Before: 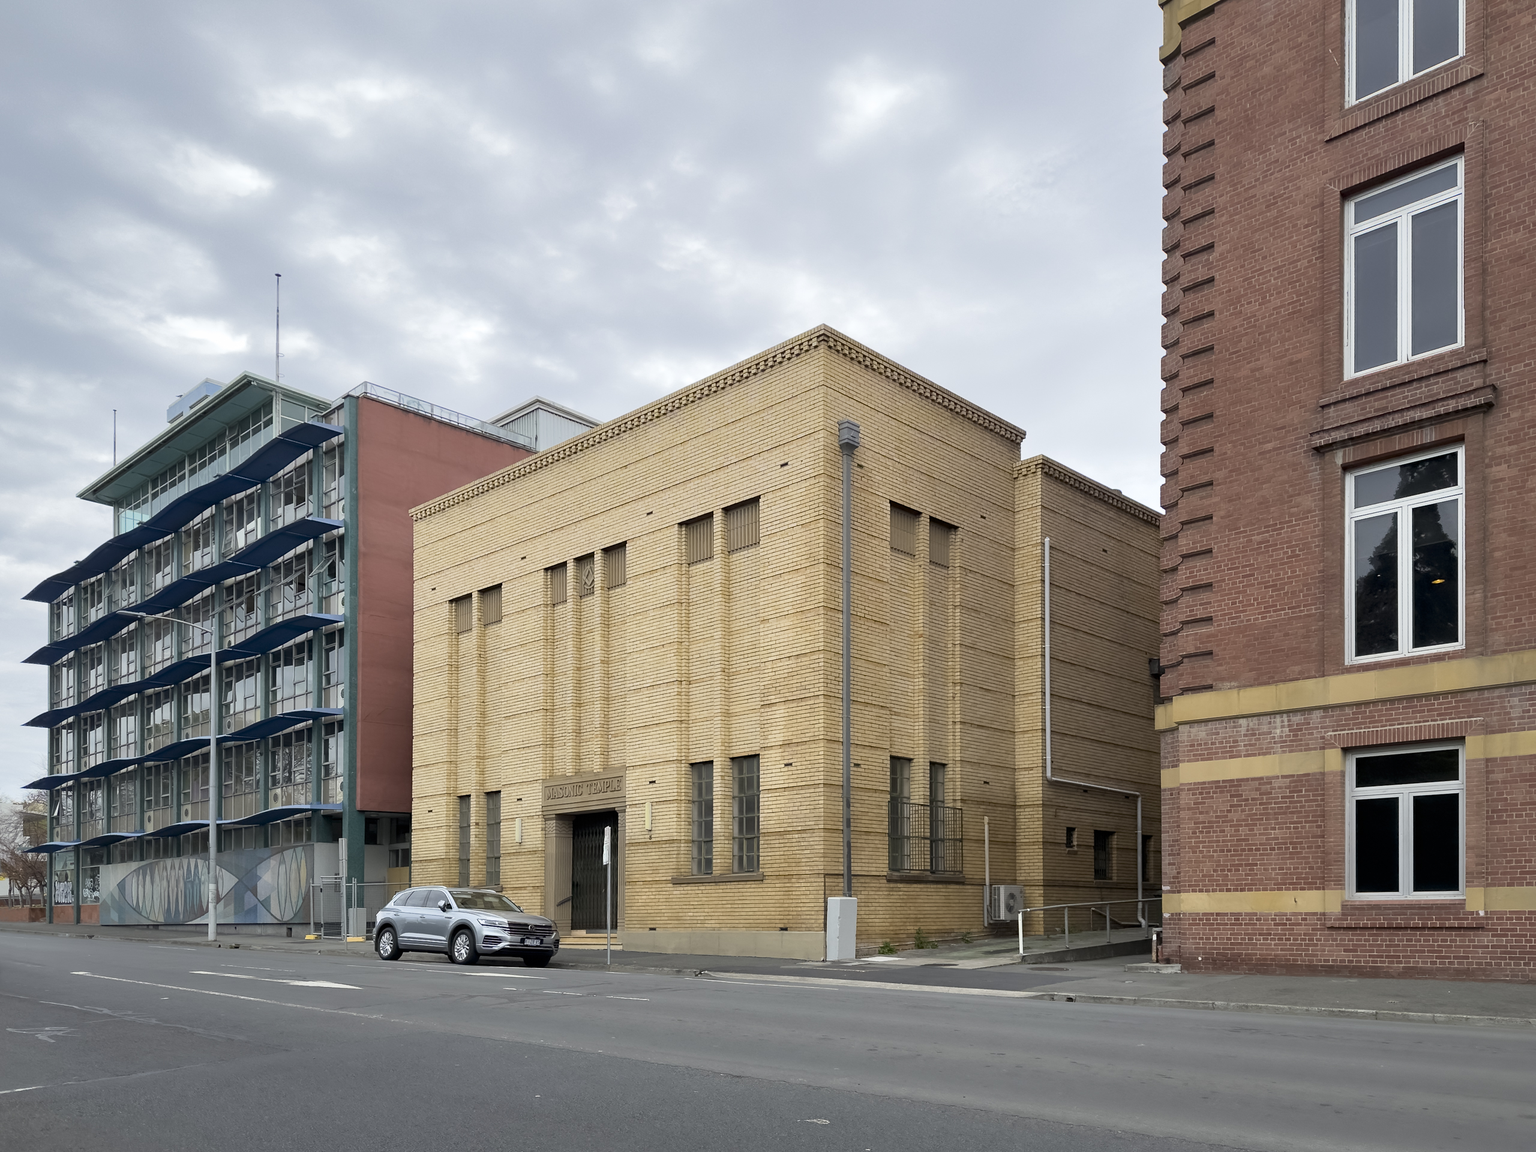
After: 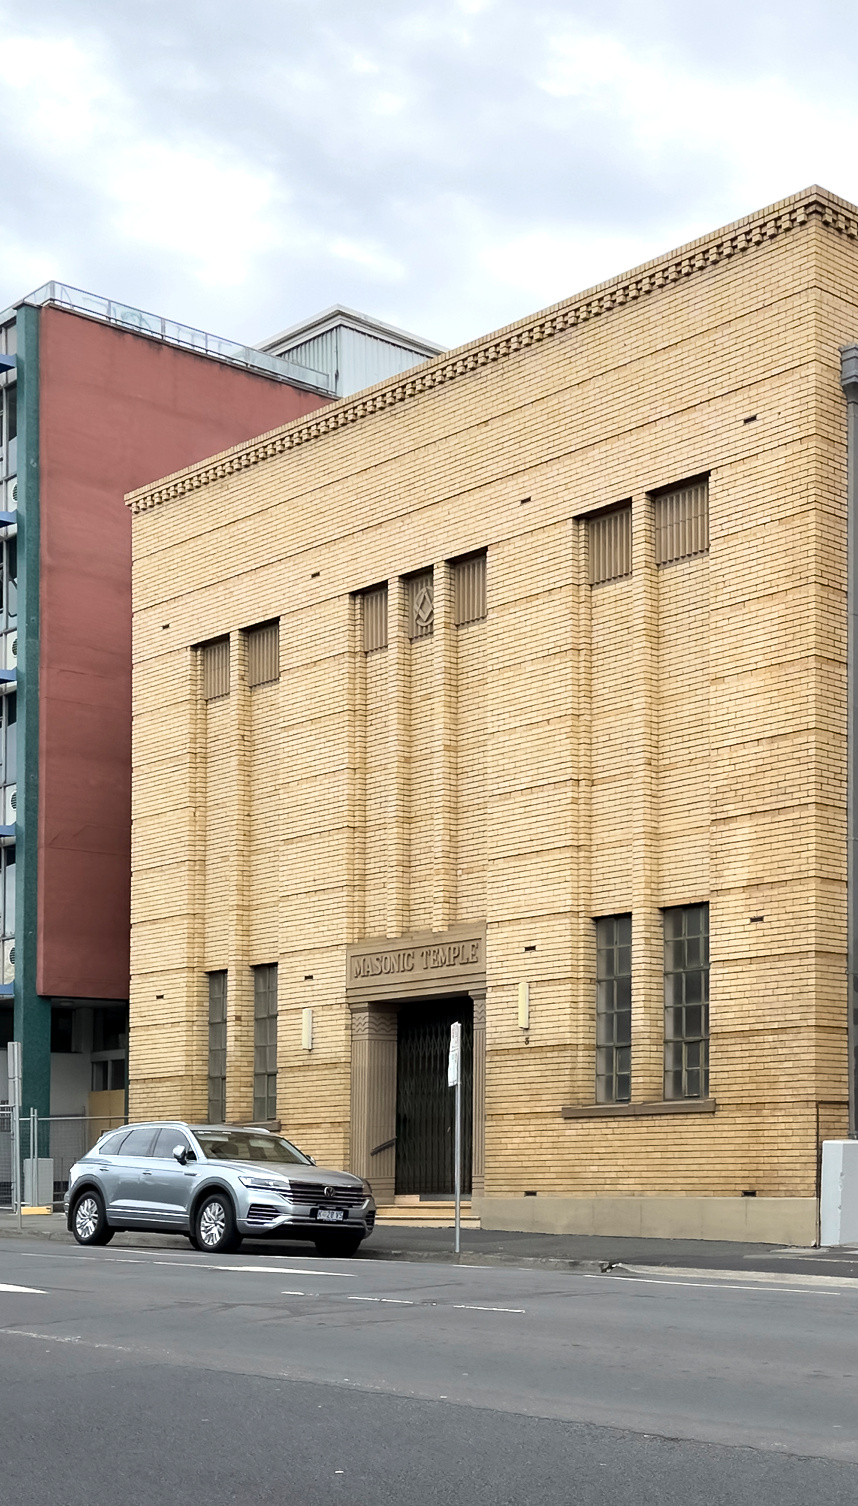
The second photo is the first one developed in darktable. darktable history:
crop and rotate: left 21.77%, top 18.528%, right 44.676%, bottom 2.997%
tone equalizer: -8 EV -0.417 EV, -7 EV -0.389 EV, -6 EV -0.333 EV, -5 EV -0.222 EV, -3 EV 0.222 EV, -2 EV 0.333 EV, -1 EV 0.389 EV, +0 EV 0.417 EV, edges refinement/feathering 500, mask exposure compensation -1.57 EV, preserve details no
